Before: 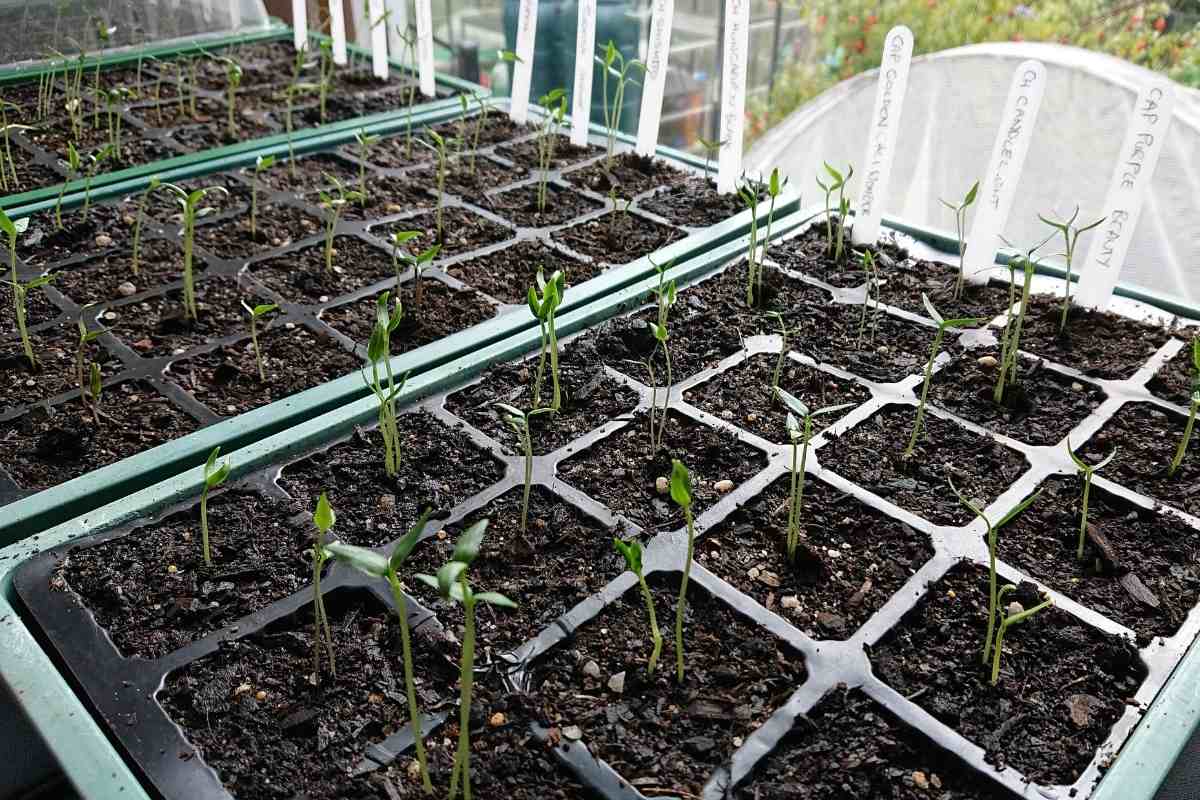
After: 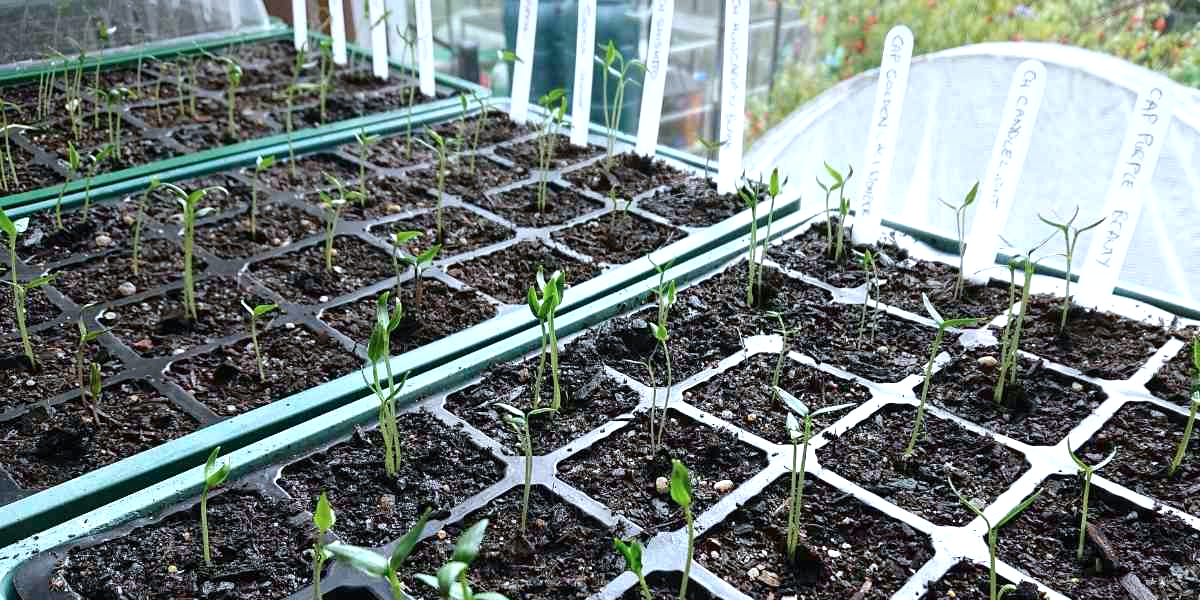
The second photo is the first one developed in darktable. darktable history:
color calibration: illuminant custom, x 0.368, y 0.373, temperature 4330.32 K
graduated density: on, module defaults
exposure: exposure 0.722 EV, compensate highlight preservation false
crop: bottom 24.988%
